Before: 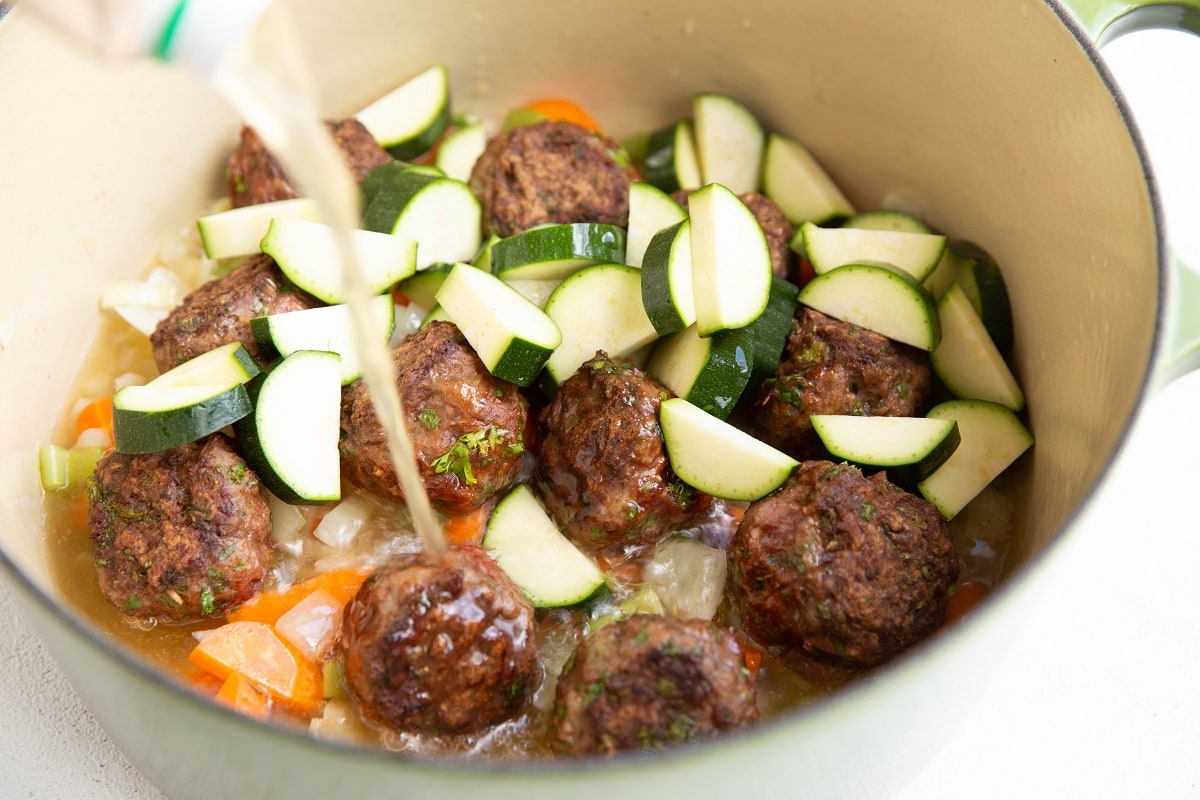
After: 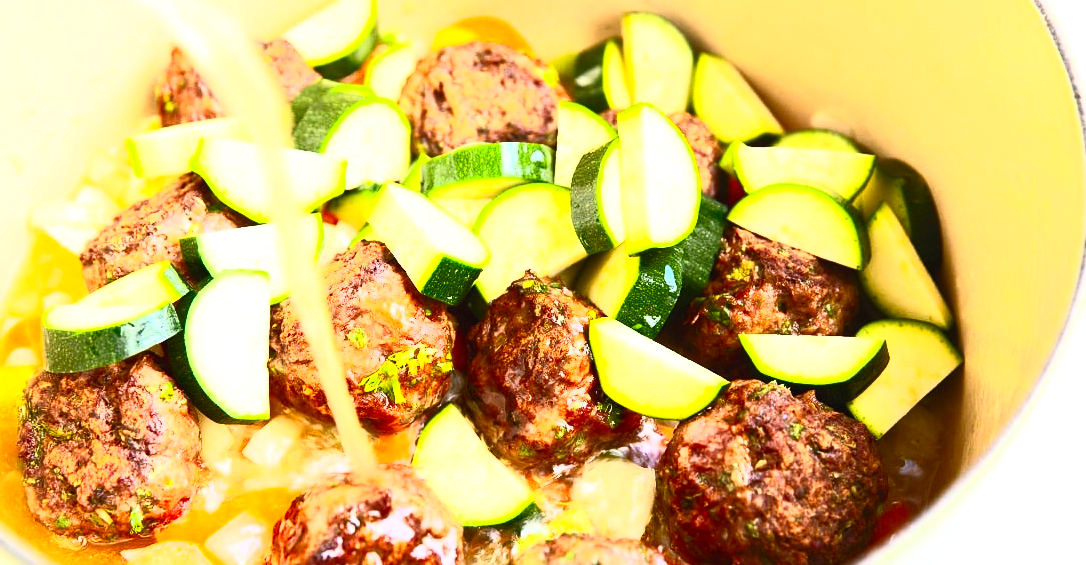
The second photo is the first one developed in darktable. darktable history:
contrast brightness saturation: contrast 0.844, brightness 0.597, saturation 0.572
exposure: exposure 0.51 EV, compensate exposure bias true, compensate highlight preservation false
color balance rgb: perceptual saturation grading › global saturation 0.647%, global vibrance 20%
crop: left 5.924%, top 10.2%, right 3.515%, bottom 19.127%
